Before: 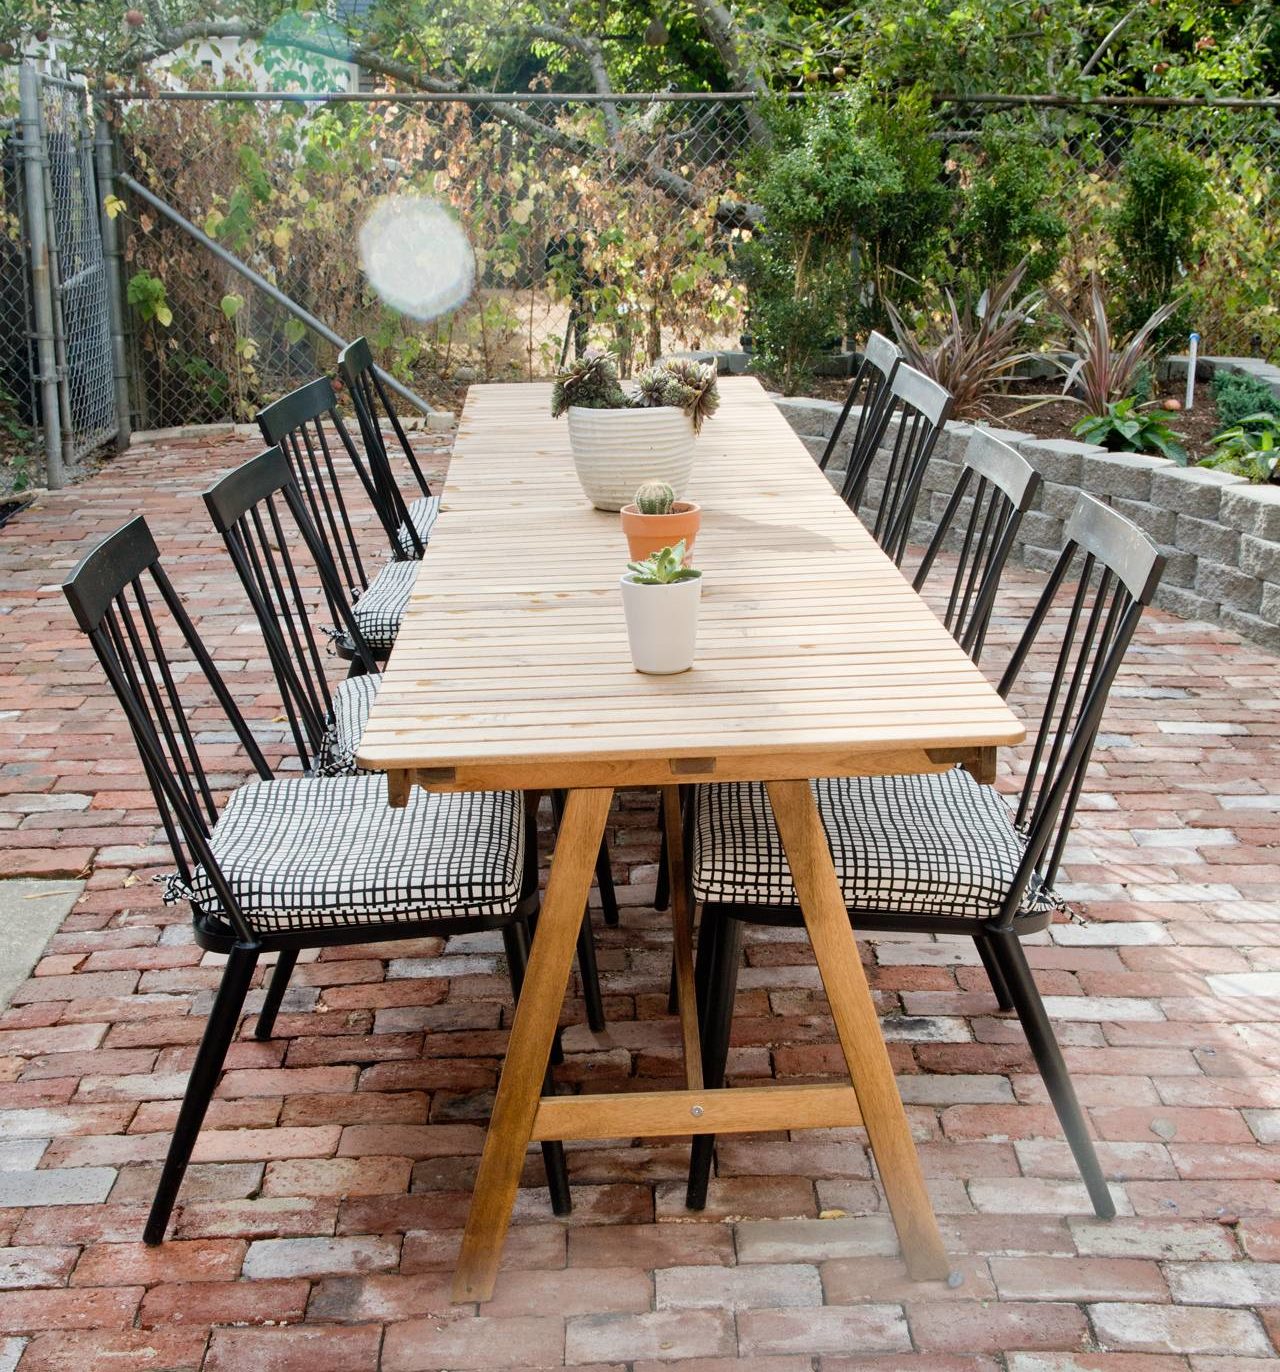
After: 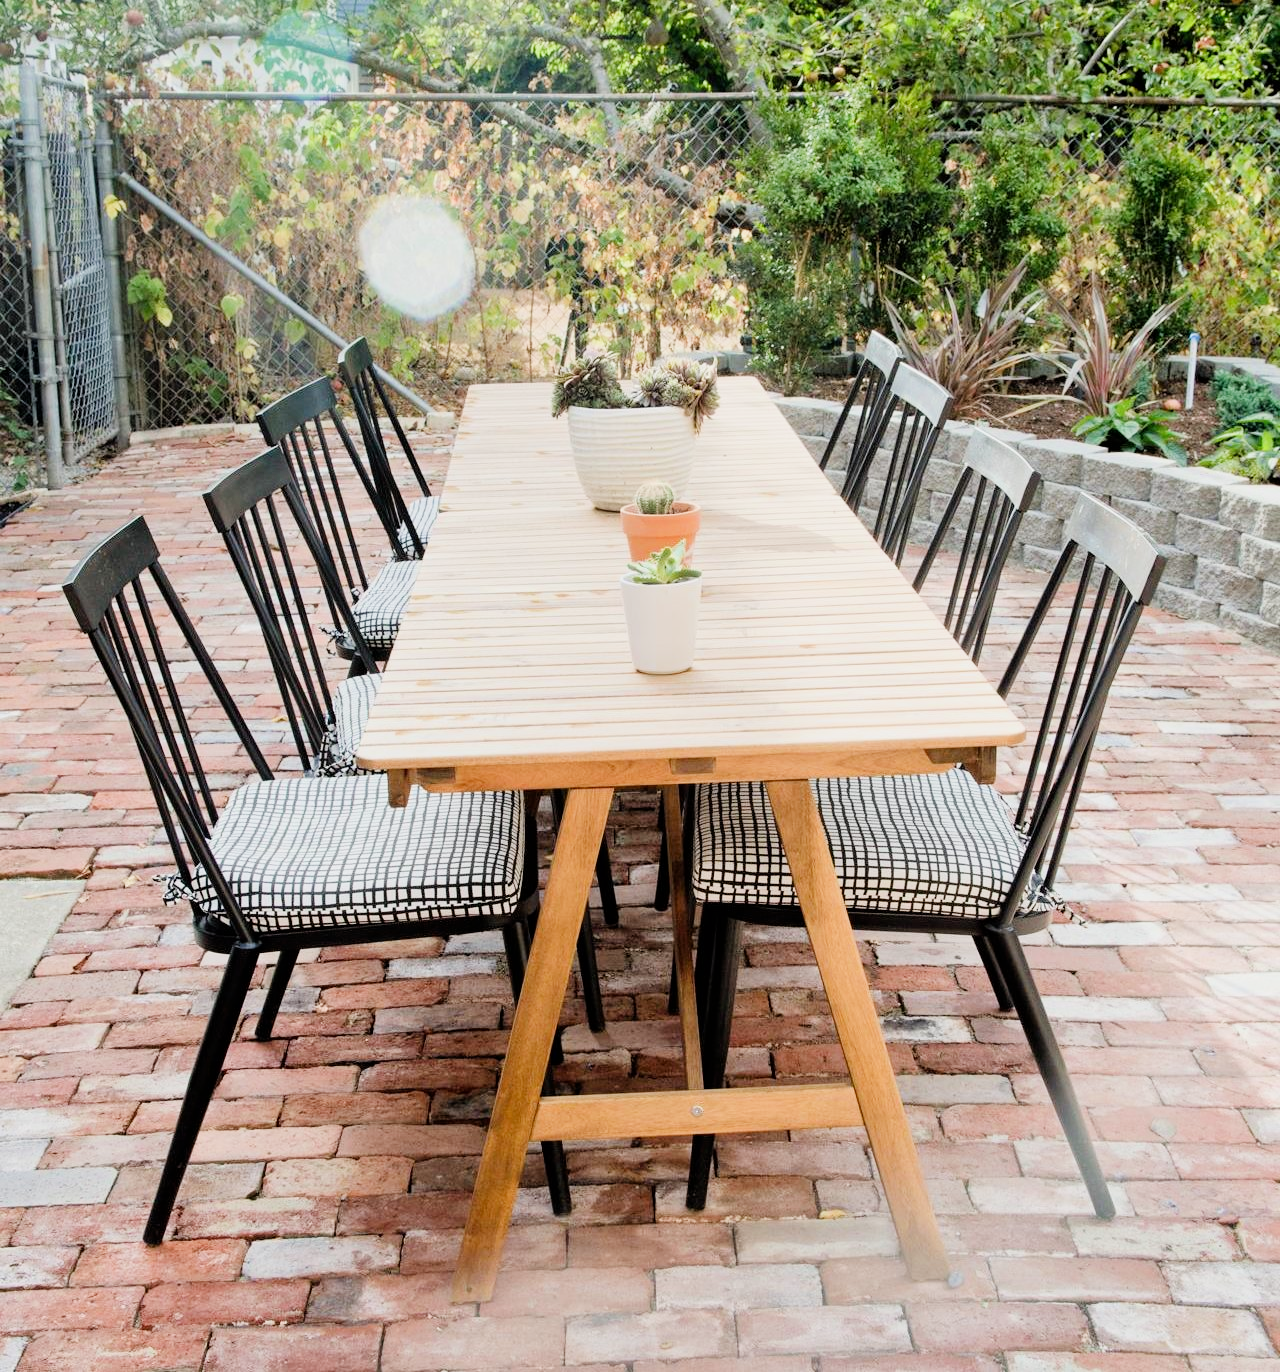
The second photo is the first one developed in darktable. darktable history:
exposure: exposure 0.999 EV, compensate highlight preservation false
filmic rgb: black relative exposure -7.65 EV, white relative exposure 4.56 EV, hardness 3.61
color balance: mode lift, gamma, gain (sRGB)
